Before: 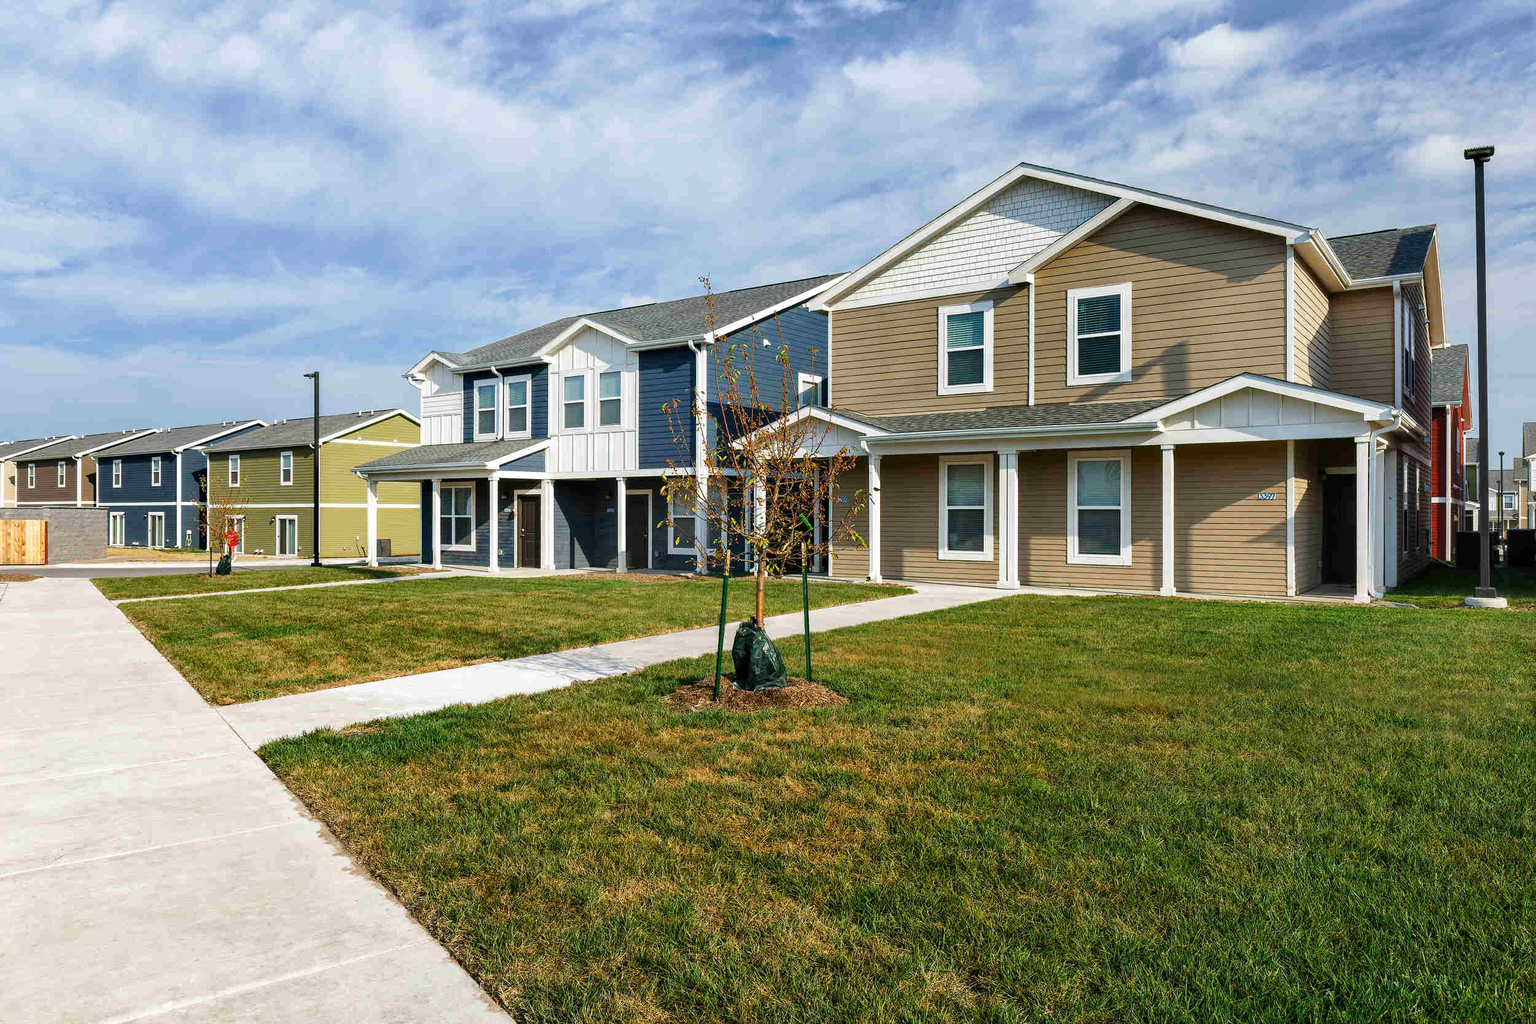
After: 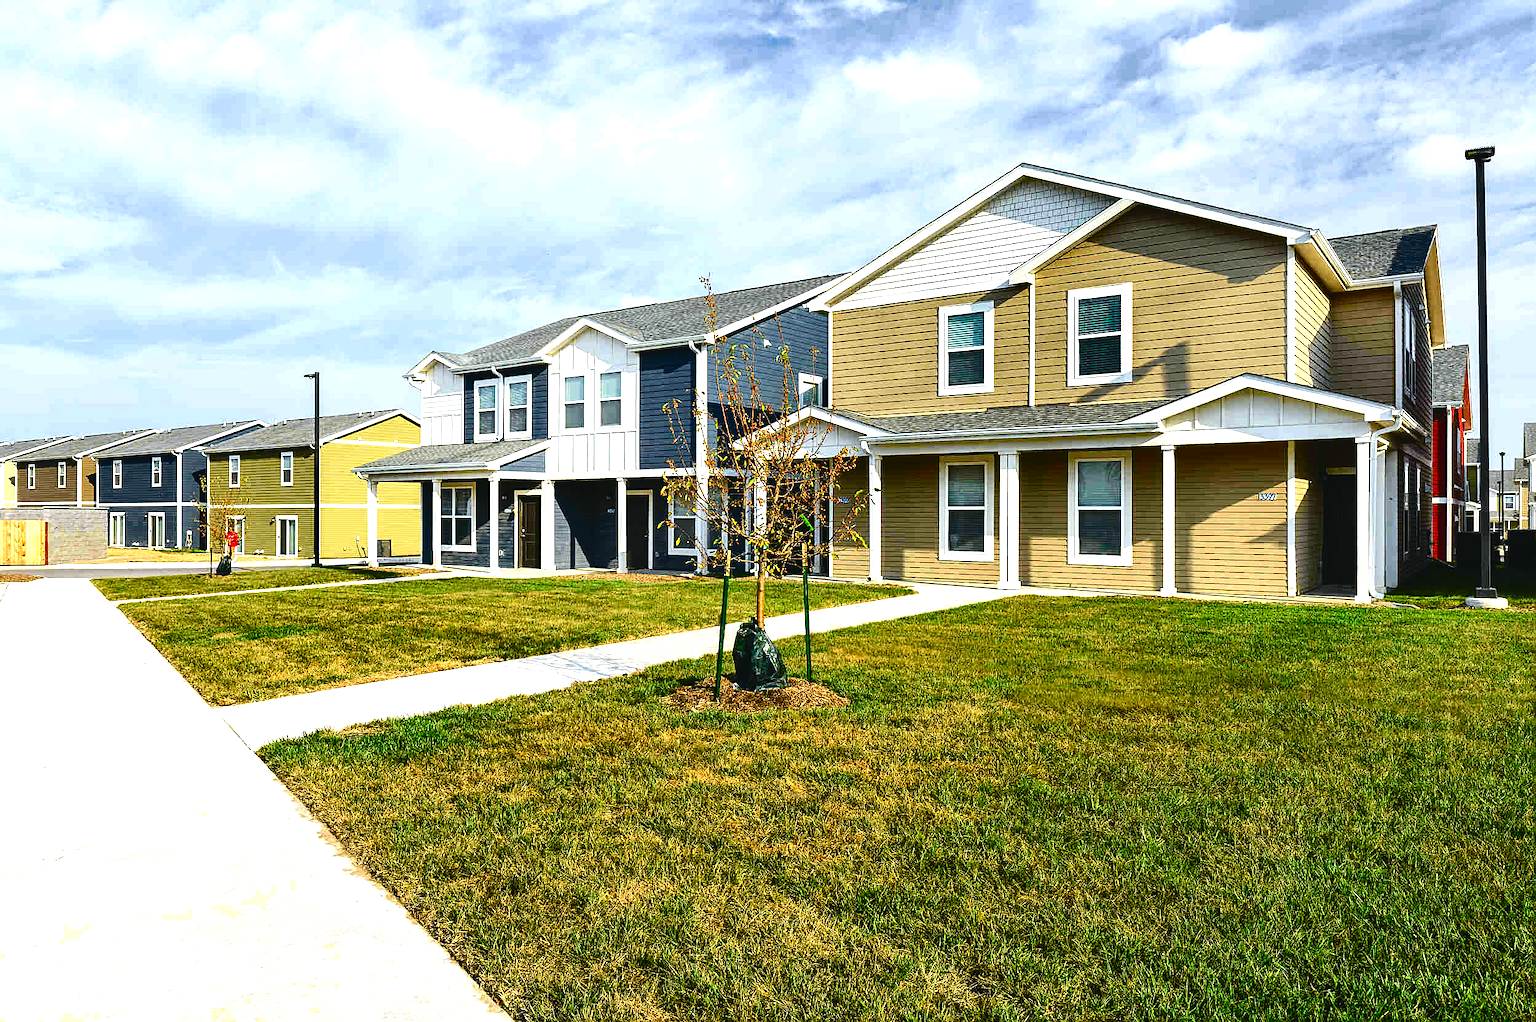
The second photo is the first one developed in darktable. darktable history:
tone curve: curves: ch0 [(0, 0.03) (0.113, 0.087) (0.207, 0.184) (0.515, 0.612) (0.712, 0.793) (1, 0.946)]; ch1 [(0, 0) (0.172, 0.123) (0.317, 0.279) (0.414, 0.382) (0.476, 0.479) (0.505, 0.498) (0.534, 0.534) (0.621, 0.65) (0.709, 0.764) (1, 1)]; ch2 [(0, 0) (0.411, 0.424) (0.505, 0.505) (0.521, 0.524) (0.537, 0.57) (0.65, 0.699) (1, 1)], color space Lab, independent channels, preserve colors none
exposure: black level correction 0, exposure -0.766 EV, compensate highlight preservation false
crop: top 0.05%, bottom 0.098%
levels: levels [0, 0.374, 0.749]
sharpen: on, module defaults
